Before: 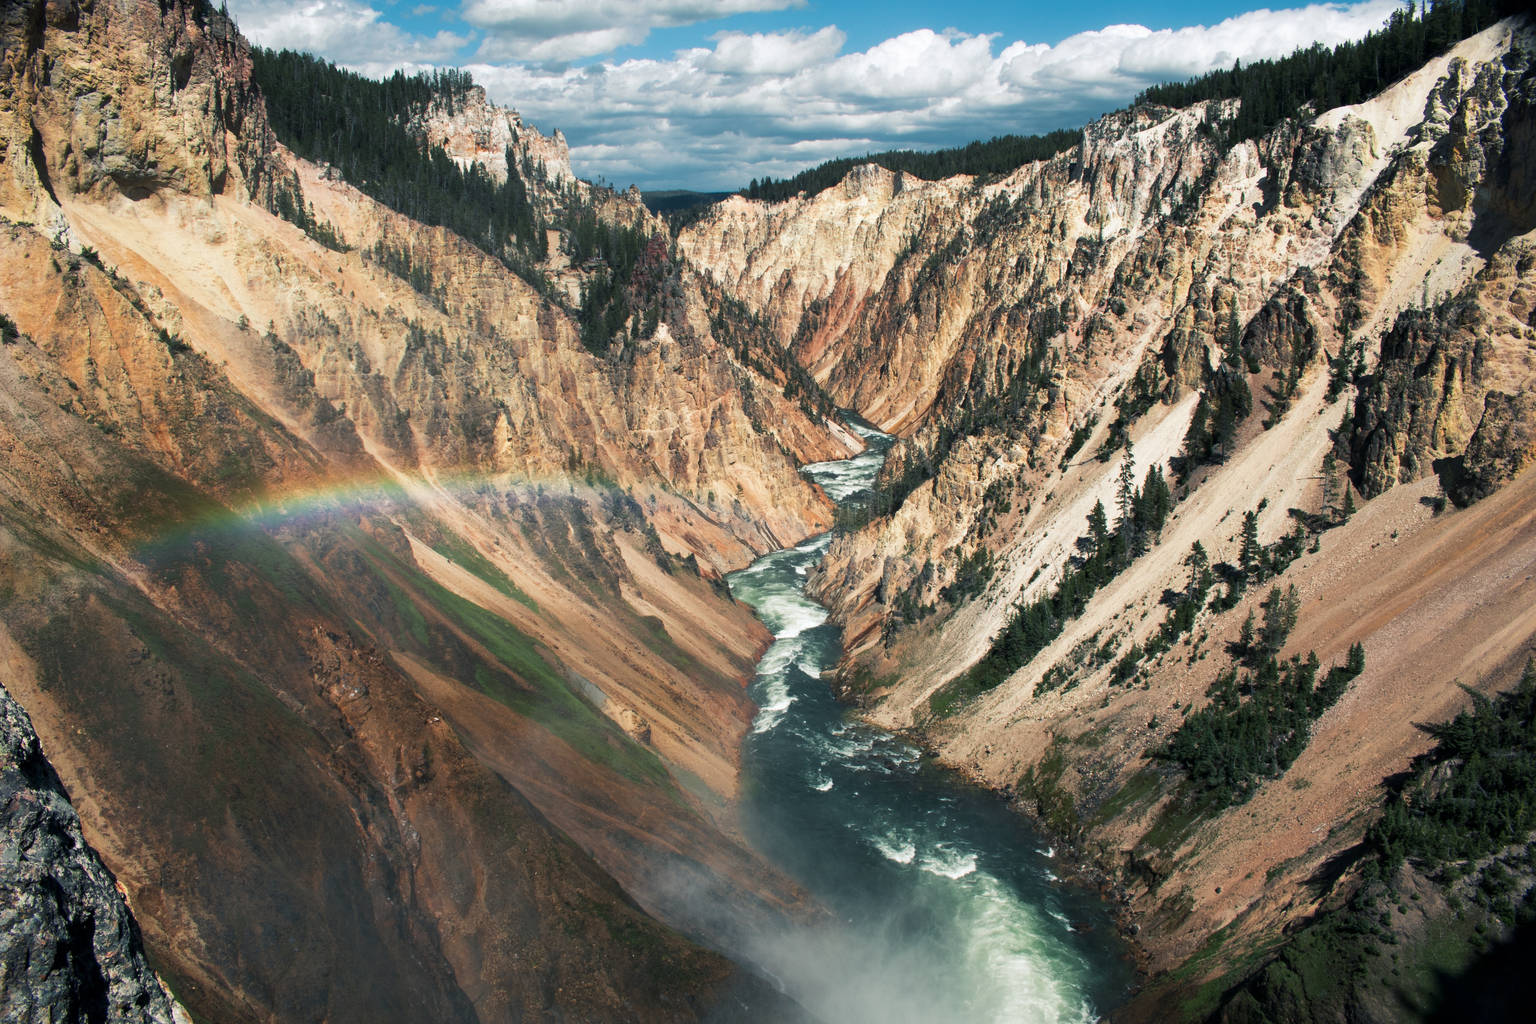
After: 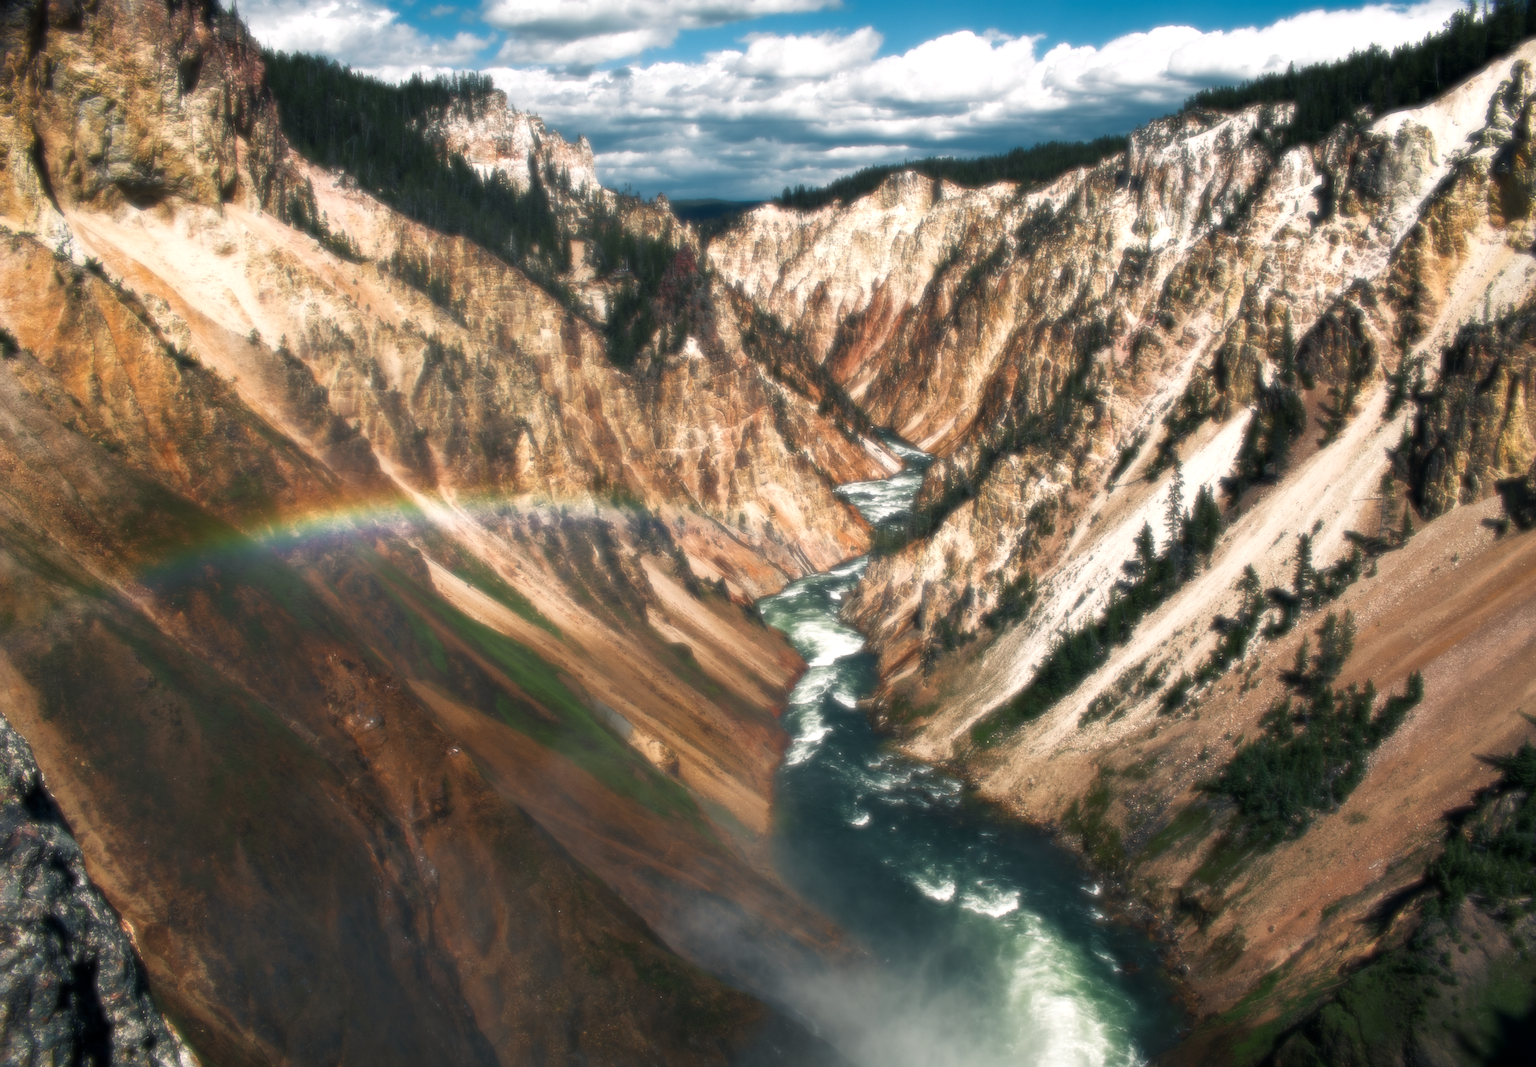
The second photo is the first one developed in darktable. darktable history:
crop: right 4.126%, bottom 0.031%
color correction: highlights a* 3.22, highlights b* 1.93, saturation 1.19
exposure: exposure 0.376 EV, compensate highlight preservation false
soften: size 8.67%, mix 49%
rgb curve: curves: ch0 [(0, 0) (0.415, 0.237) (1, 1)]
